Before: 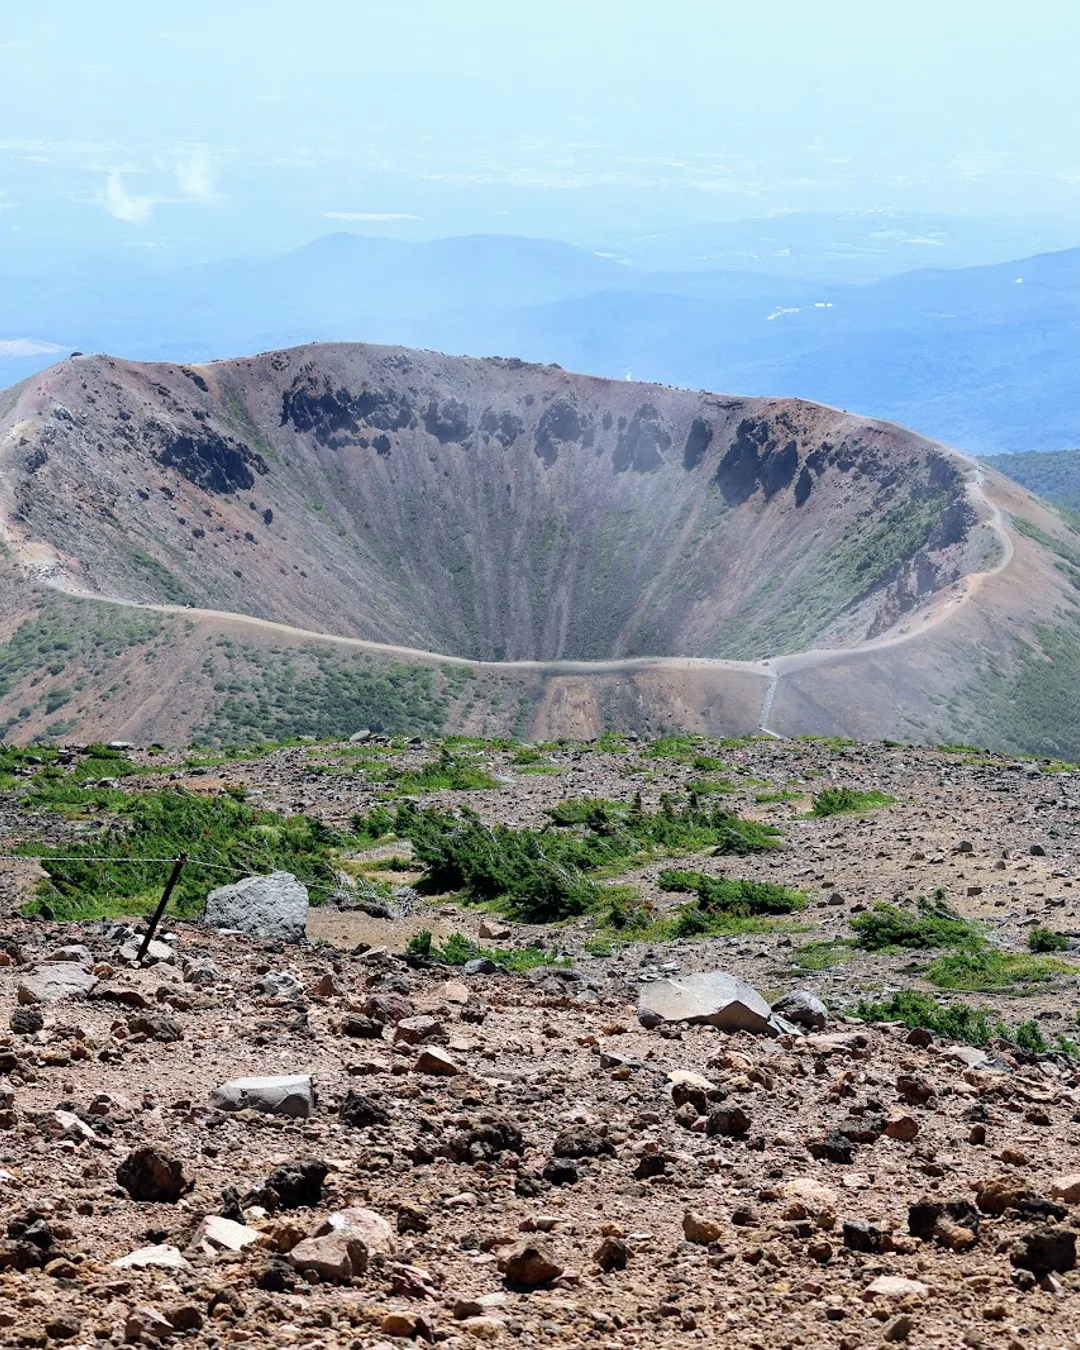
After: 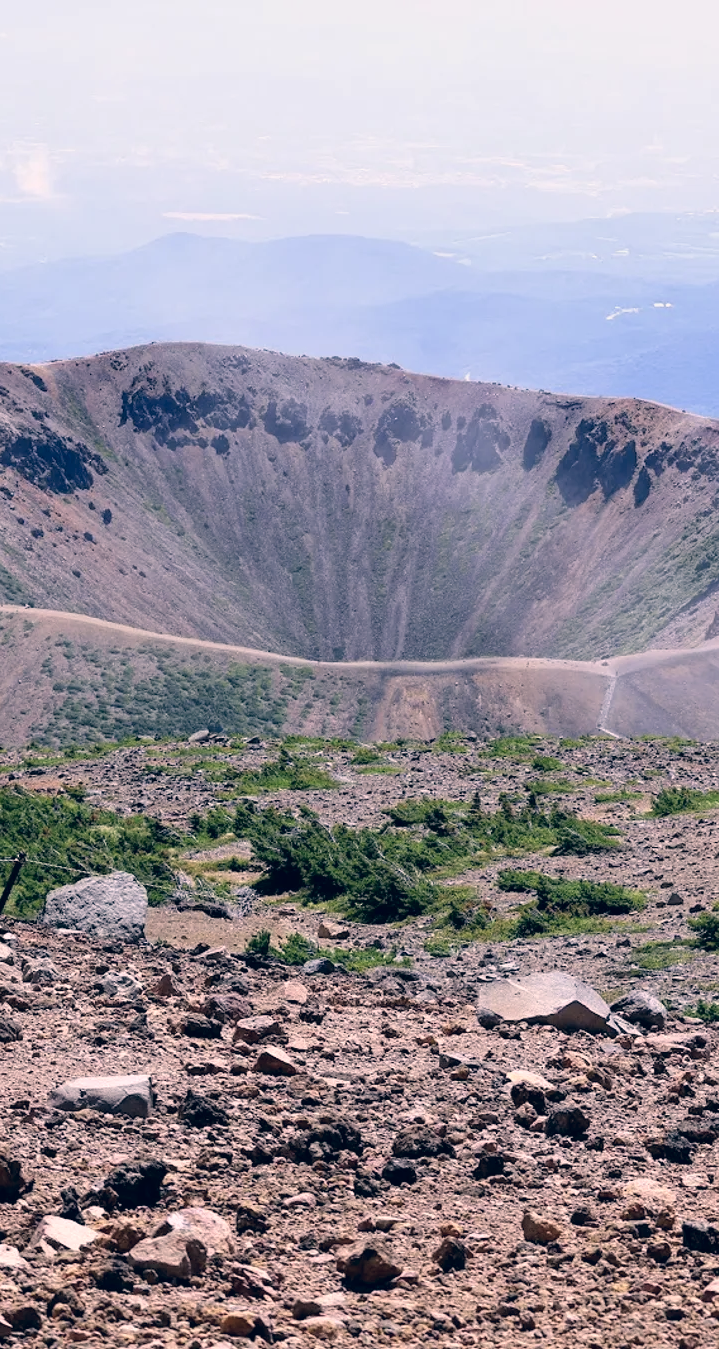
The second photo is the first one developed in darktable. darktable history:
crop and rotate: left 15.055%, right 18.278%
color correction: highlights a* 14.46, highlights b* 5.85, shadows a* -5.53, shadows b* -15.24, saturation 0.85
